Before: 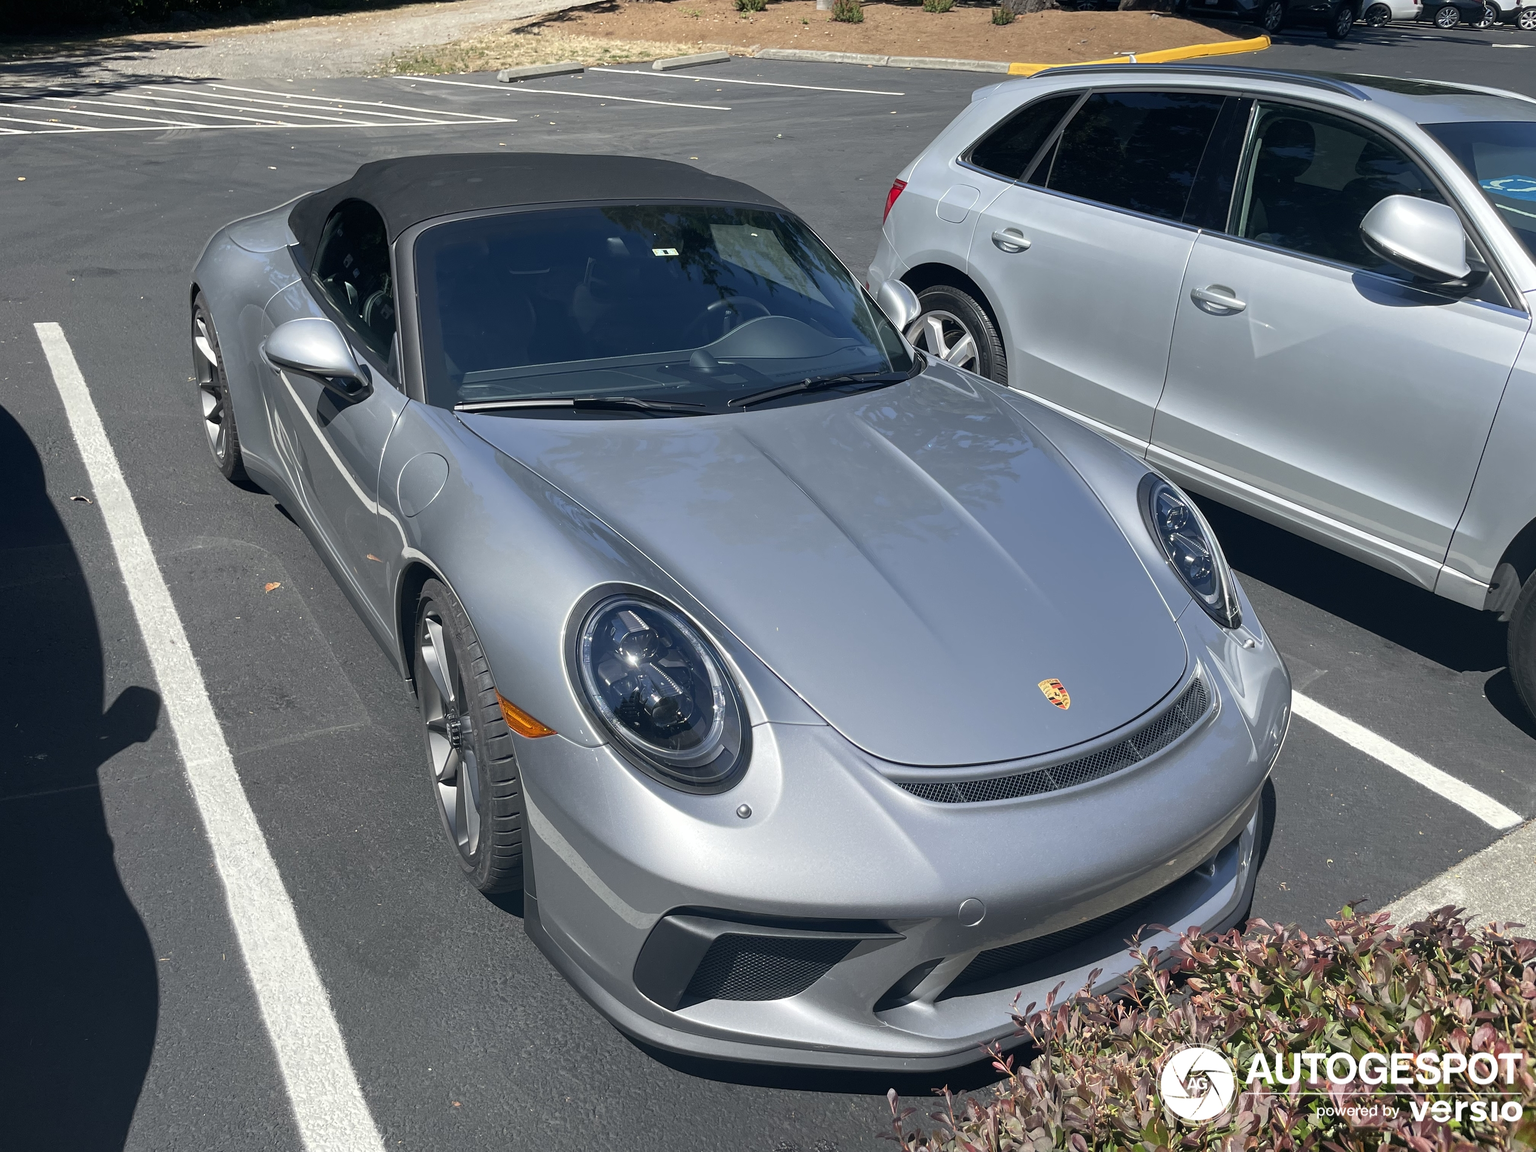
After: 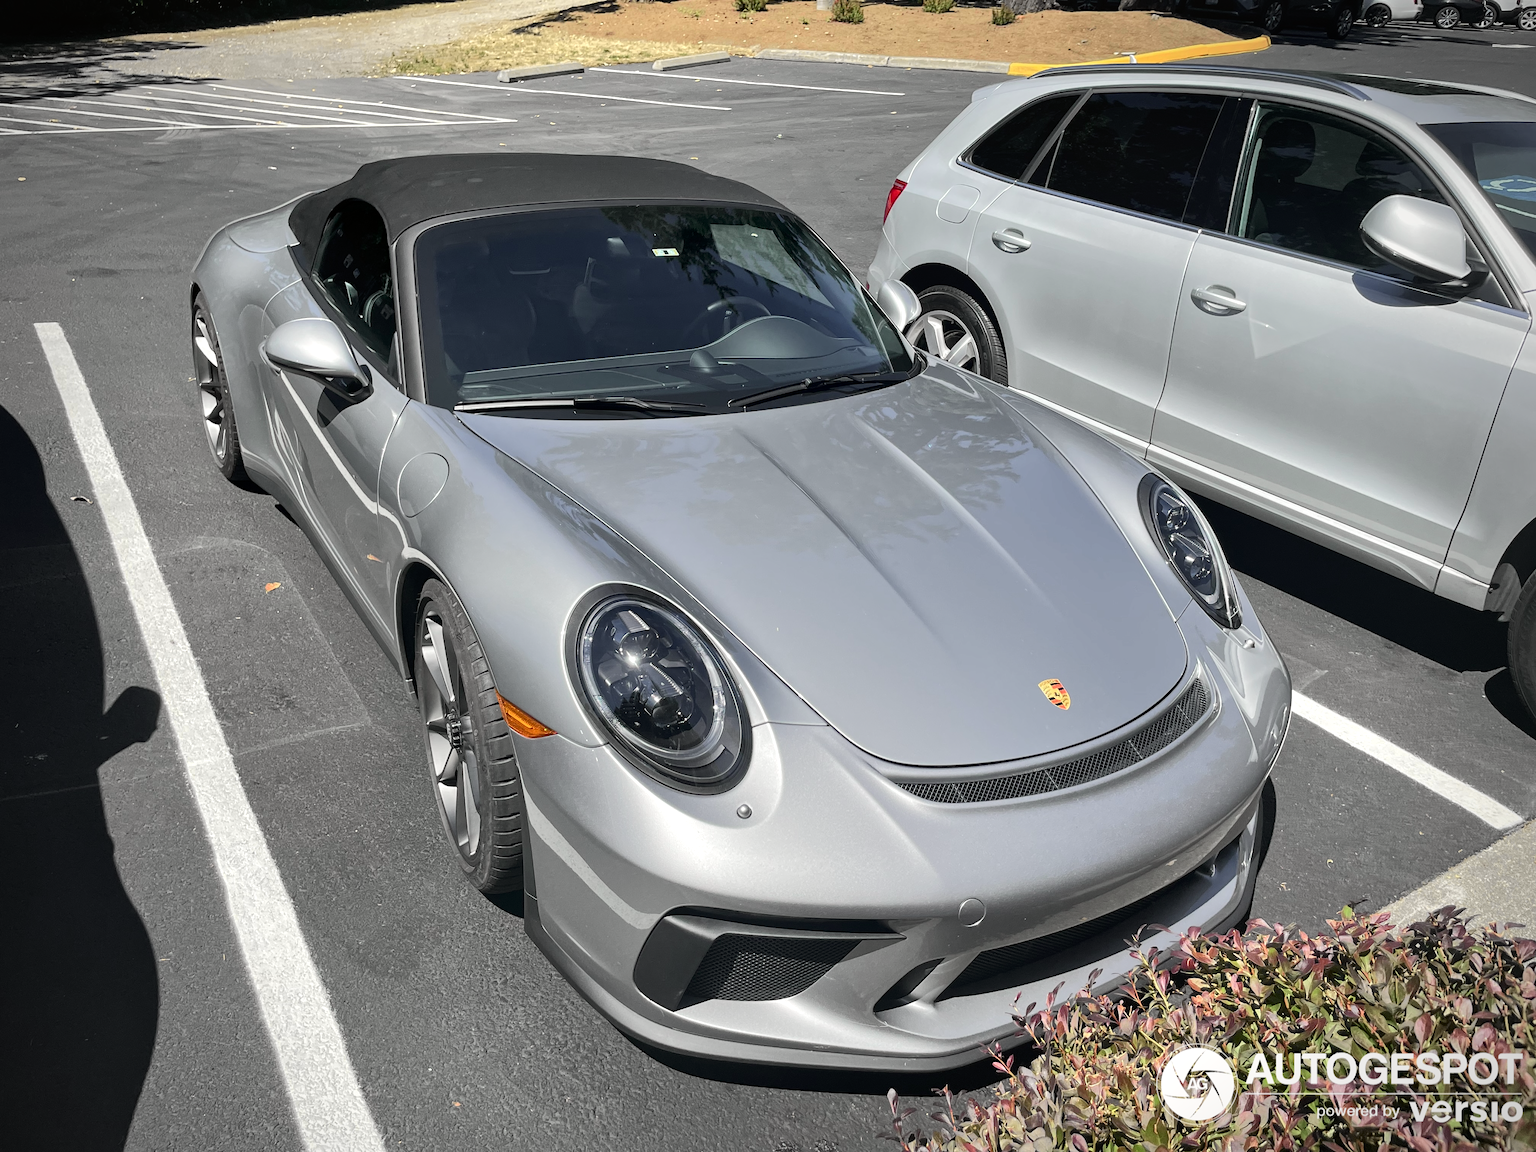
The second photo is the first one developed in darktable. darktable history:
local contrast: mode bilateral grid, contrast 25, coarseness 50, detail 123%, midtone range 0.2
vignetting: on, module defaults
tone curve: curves: ch0 [(0, 0.019) (0.066, 0.054) (0.184, 0.184) (0.369, 0.417) (0.501, 0.586) (0.617, 0.71) (0.743, 0.787) (0.997, 0.997)]; ch1 [(0, 0) (0.187, 0.156) (0.388, 0.372) (0.437, 0.428) (0.474, 0.472) (0.499, 0.5) (0.521, 0.514) (0.548, 0.567) (0.6, 0.629) (0.82, 0.831) (1, 1)]; ch2 [(0, 0) (0.234, 0.227) (0.352, 0.372) (0.459, 0.484) (0.5, 0.505) (0.518, 0.516) (0.529, 0.541) (0.56, 0.594) (0.607, 0.644) (0.74, 0.771) (0.858, 0.873) (0.999, 0.994)], color space Lab, independent channels, preserve colors none
